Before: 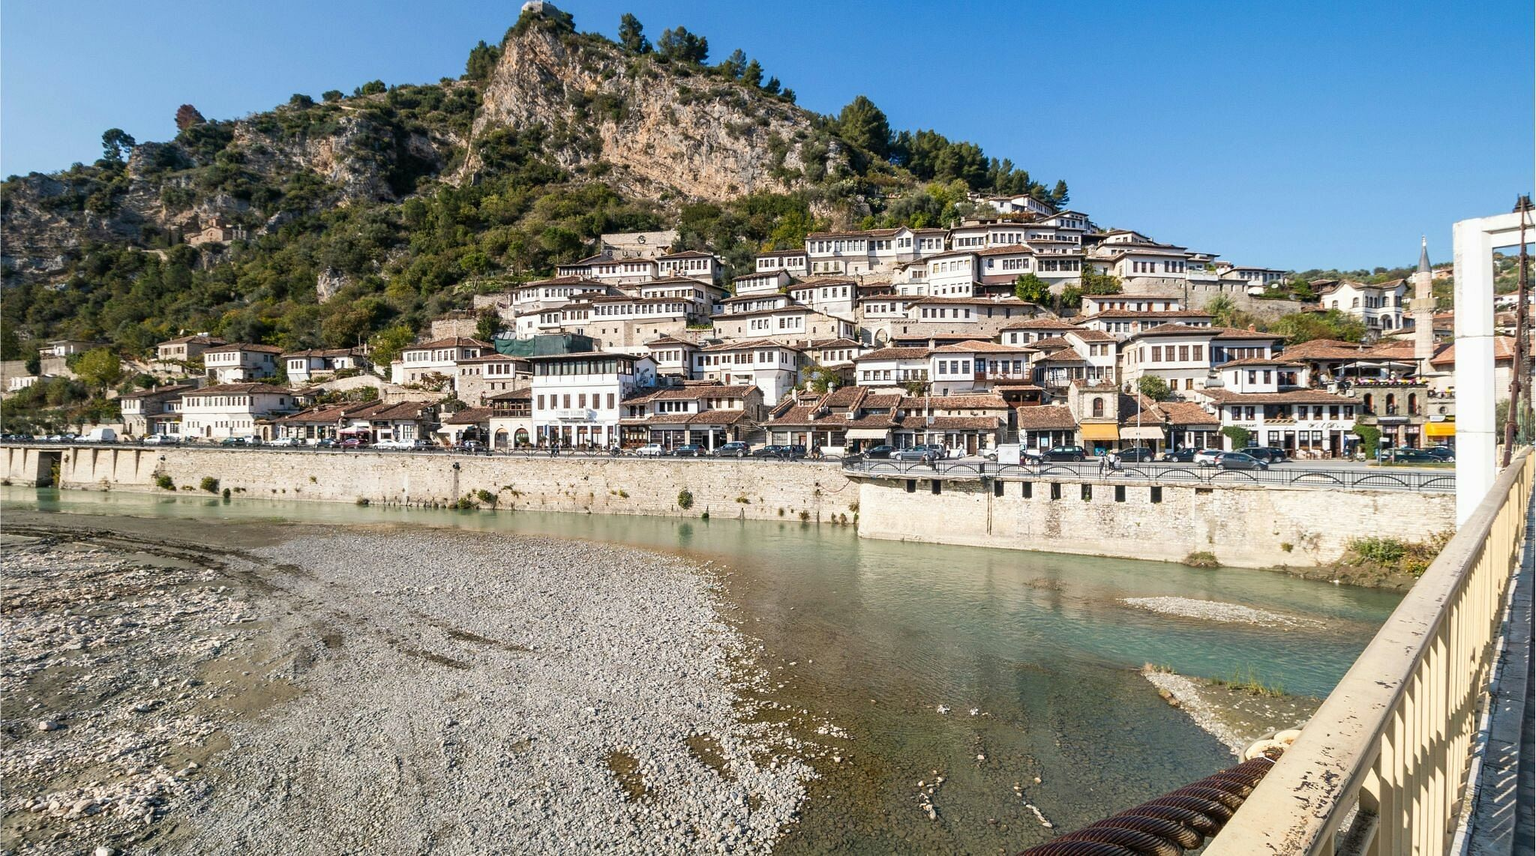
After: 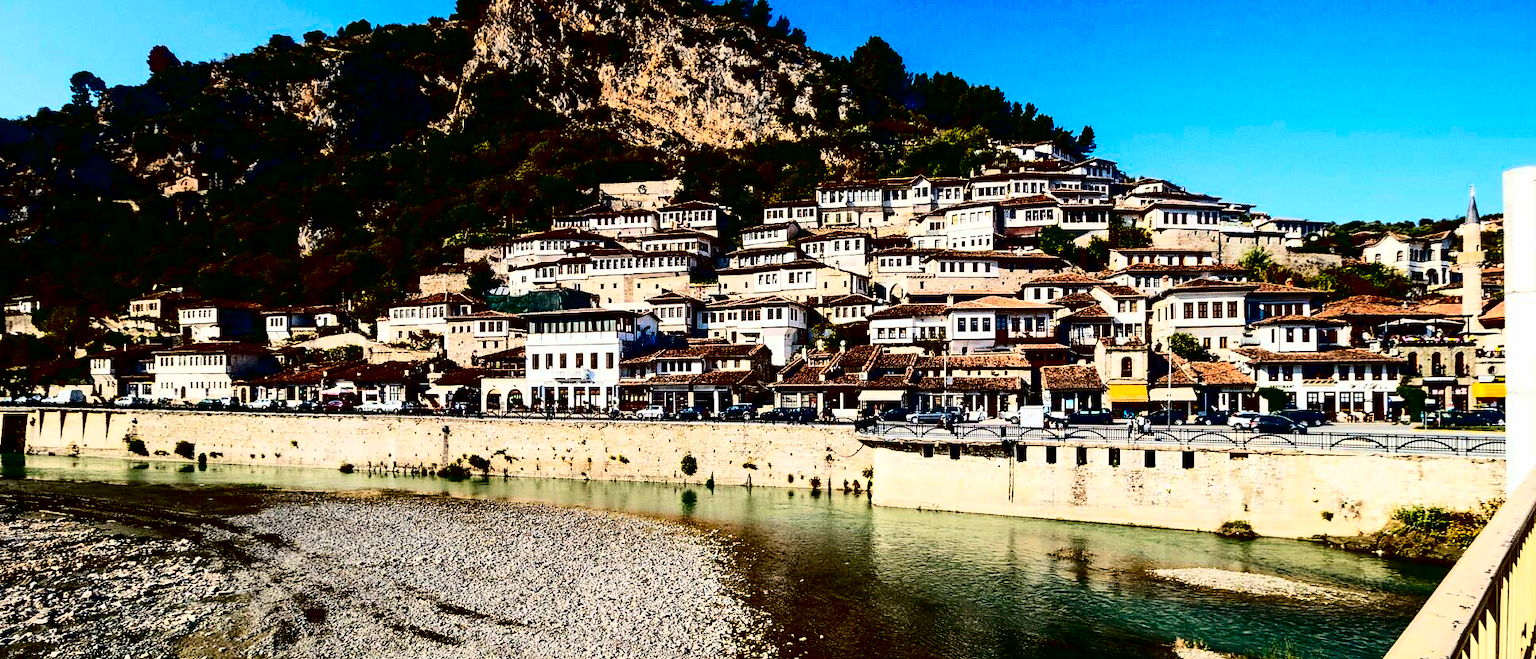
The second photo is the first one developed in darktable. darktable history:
crop: left 2.359%, top 7.205%, right 3.322%, bottom 20.166%
contrast brightness saturation: contrast 0.772, brightness -0.989, saturation 0.981
